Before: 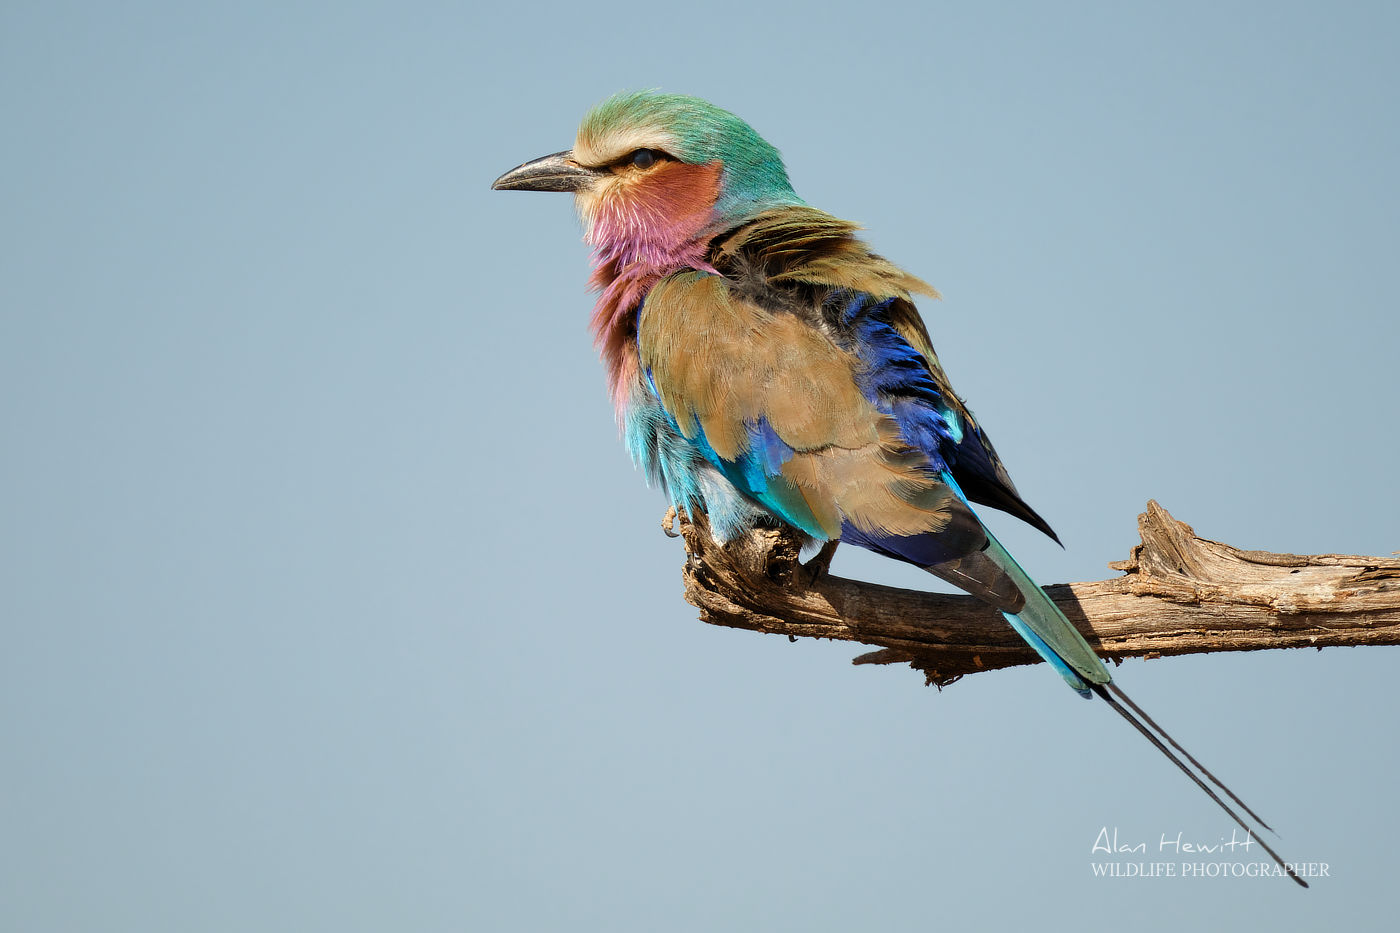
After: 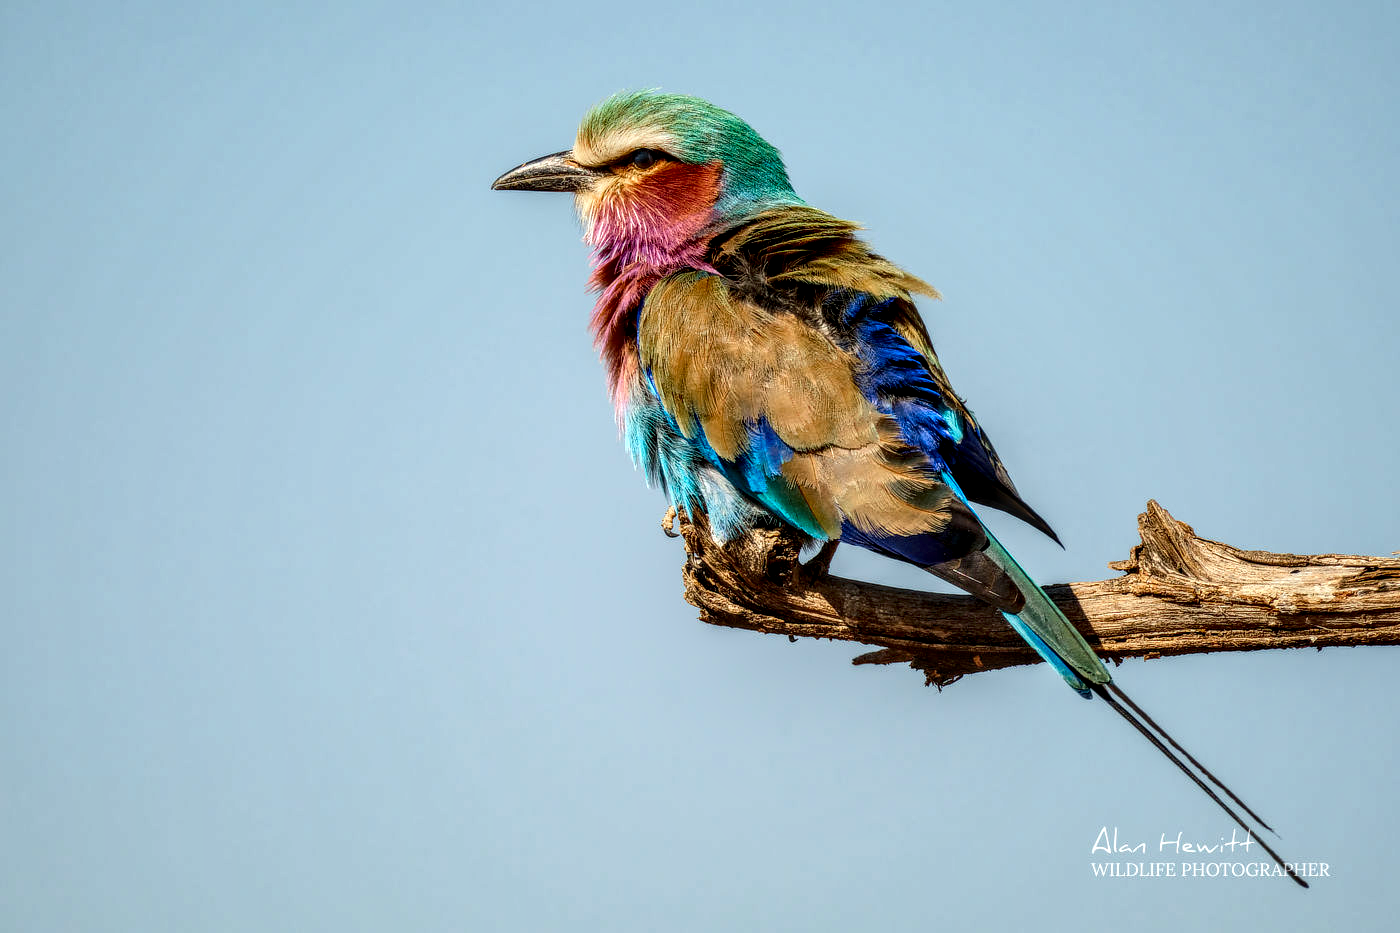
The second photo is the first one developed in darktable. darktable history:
contrast brightness saturation: contrast 0.18, saturation 0.3
local contrast: highlights 0%, shadows 0%, detail 182%
